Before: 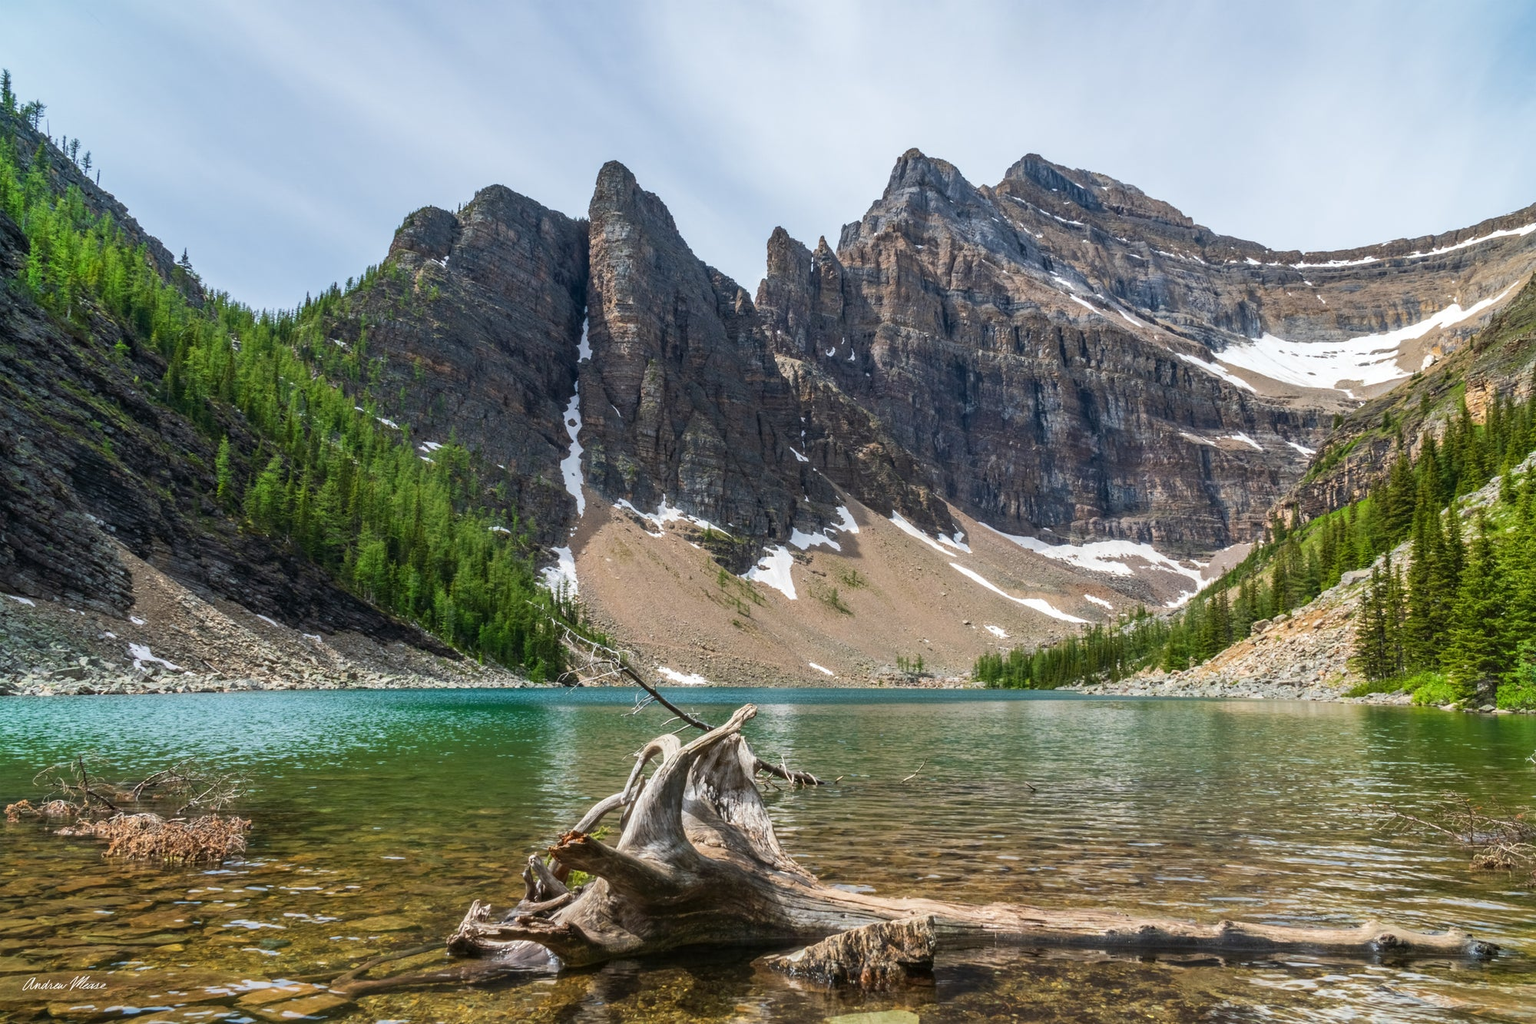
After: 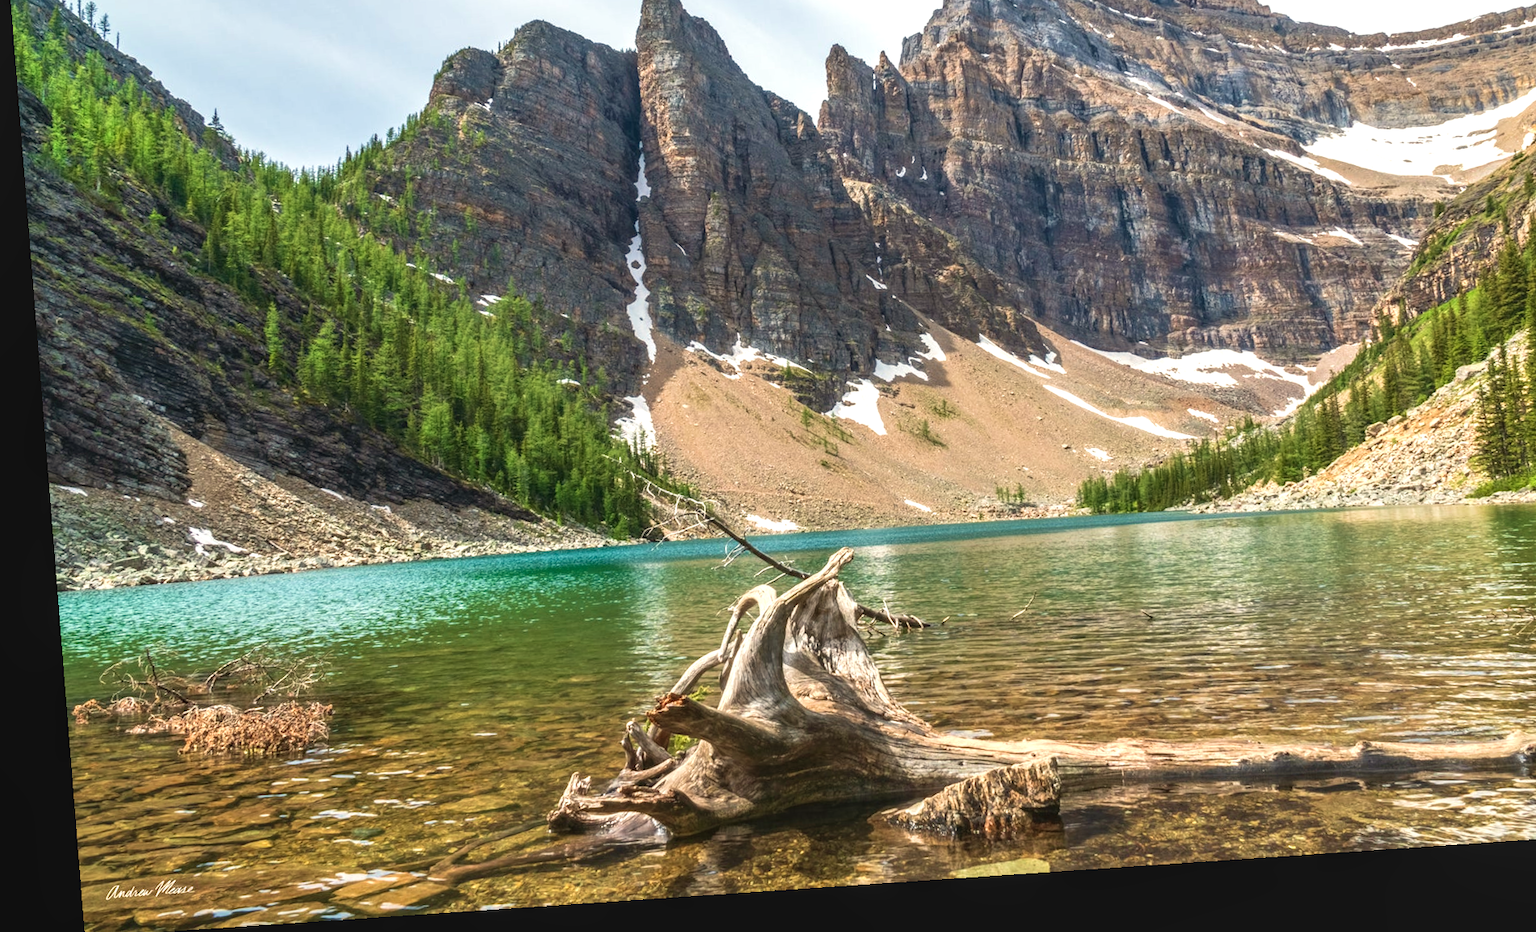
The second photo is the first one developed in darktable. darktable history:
crop: top 20.916%, right 9.437%, bottom 0.316%
white balance: red 1.045, blue 0.932
tone equalizer: on, module defaults
contrast brightness saturation: contrast -0.08, brightness -0.04, saturation -0.11
local contrast: detail 110%
rotate and perspective: rotation -4.2°, shear 0.006, automatic cropping off
exposure: exposure 0.781 EV, compensate highlight preservation false
velvia: on, module defaults
